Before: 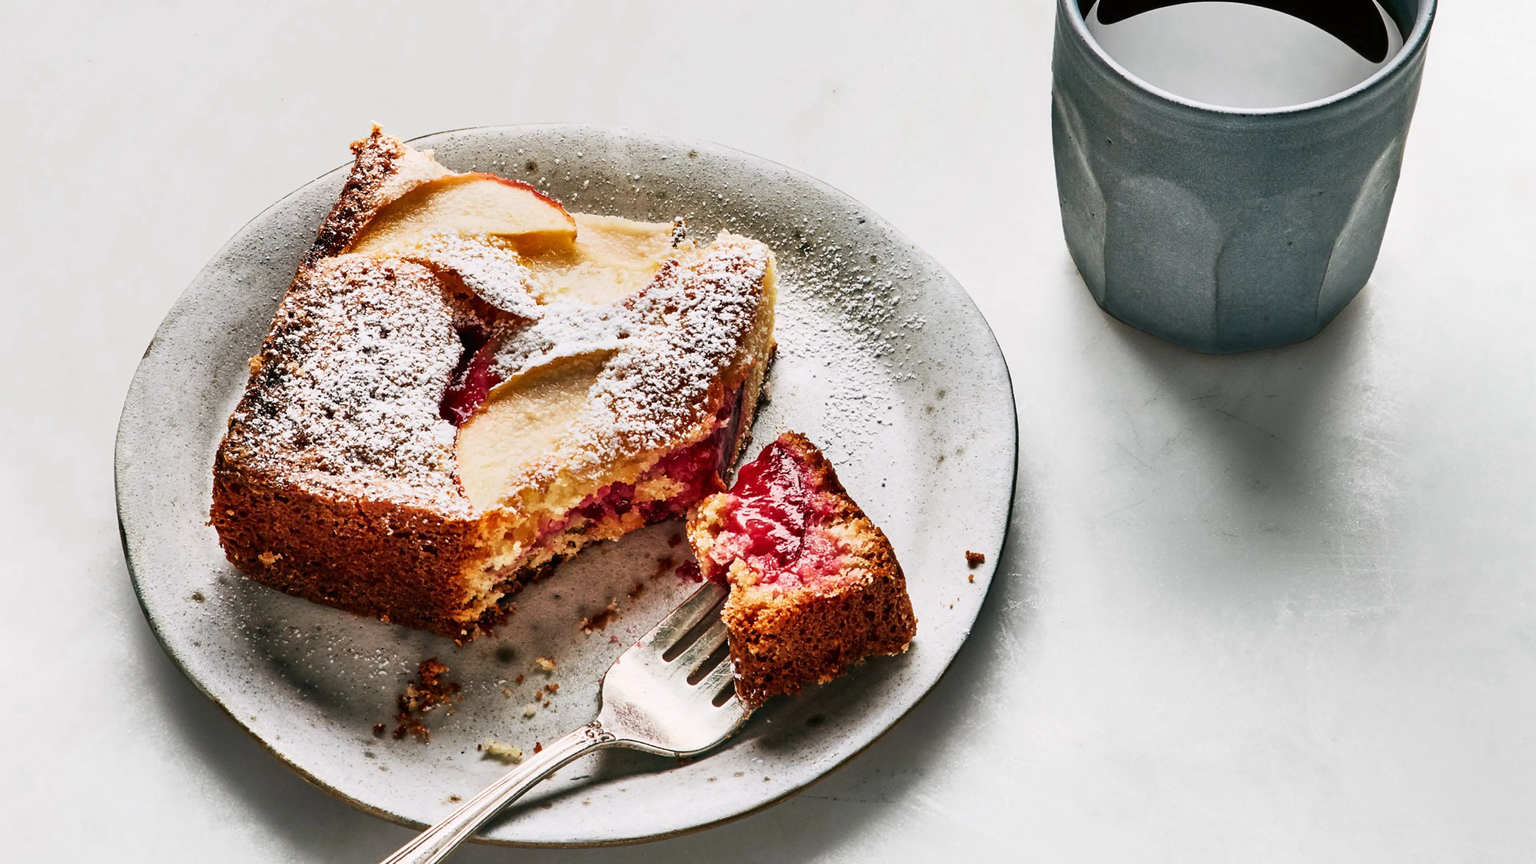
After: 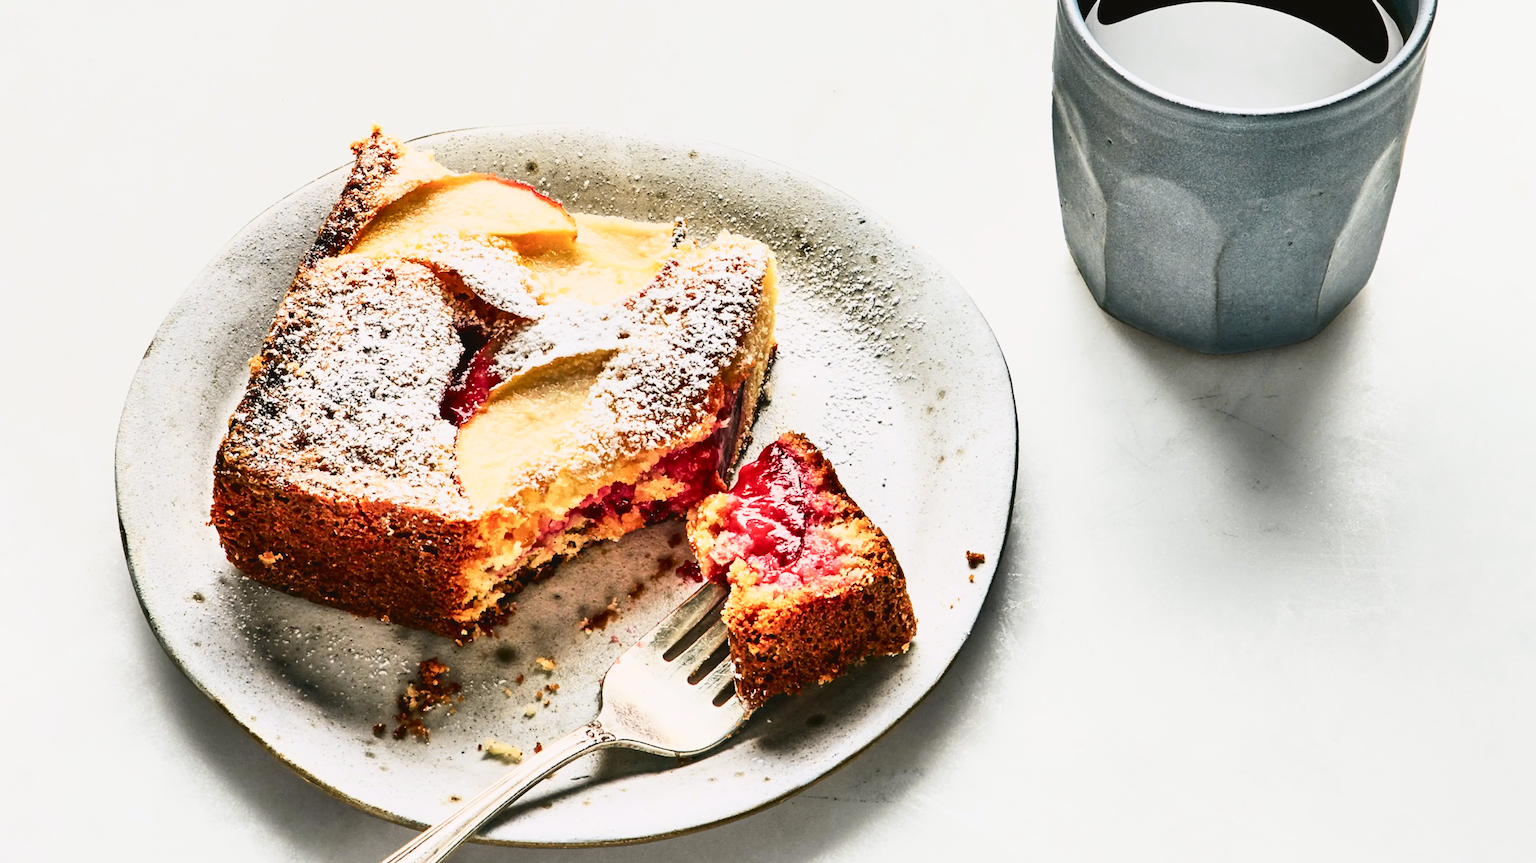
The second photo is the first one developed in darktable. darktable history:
tone curve: curves: ch0 [(0, 0.029) (0.071, 0.087) (0.223, 0.265) (0.447, 0.605) (0.654, 0.823) (0.861, 0.943) (1, 0.981)]; ch1 [(0, 0) (0.353, 0.344) (0.447, 0.449) (0.502, 0.501) (0.547, 0.54) (0.57, 0.582) (0.608, 0.608) (0.618, 0.631) (0.657, 0.699) (1, 1)]; ch2 [(0, 0) (0.34, 0.314) (0.456, 0.456) (0.5, 0.503) (0.528, 0.54) (0.557, 0.577) (0.589, 0.626) (1, 1)], color space Lab, independent channels, preserve colors none
